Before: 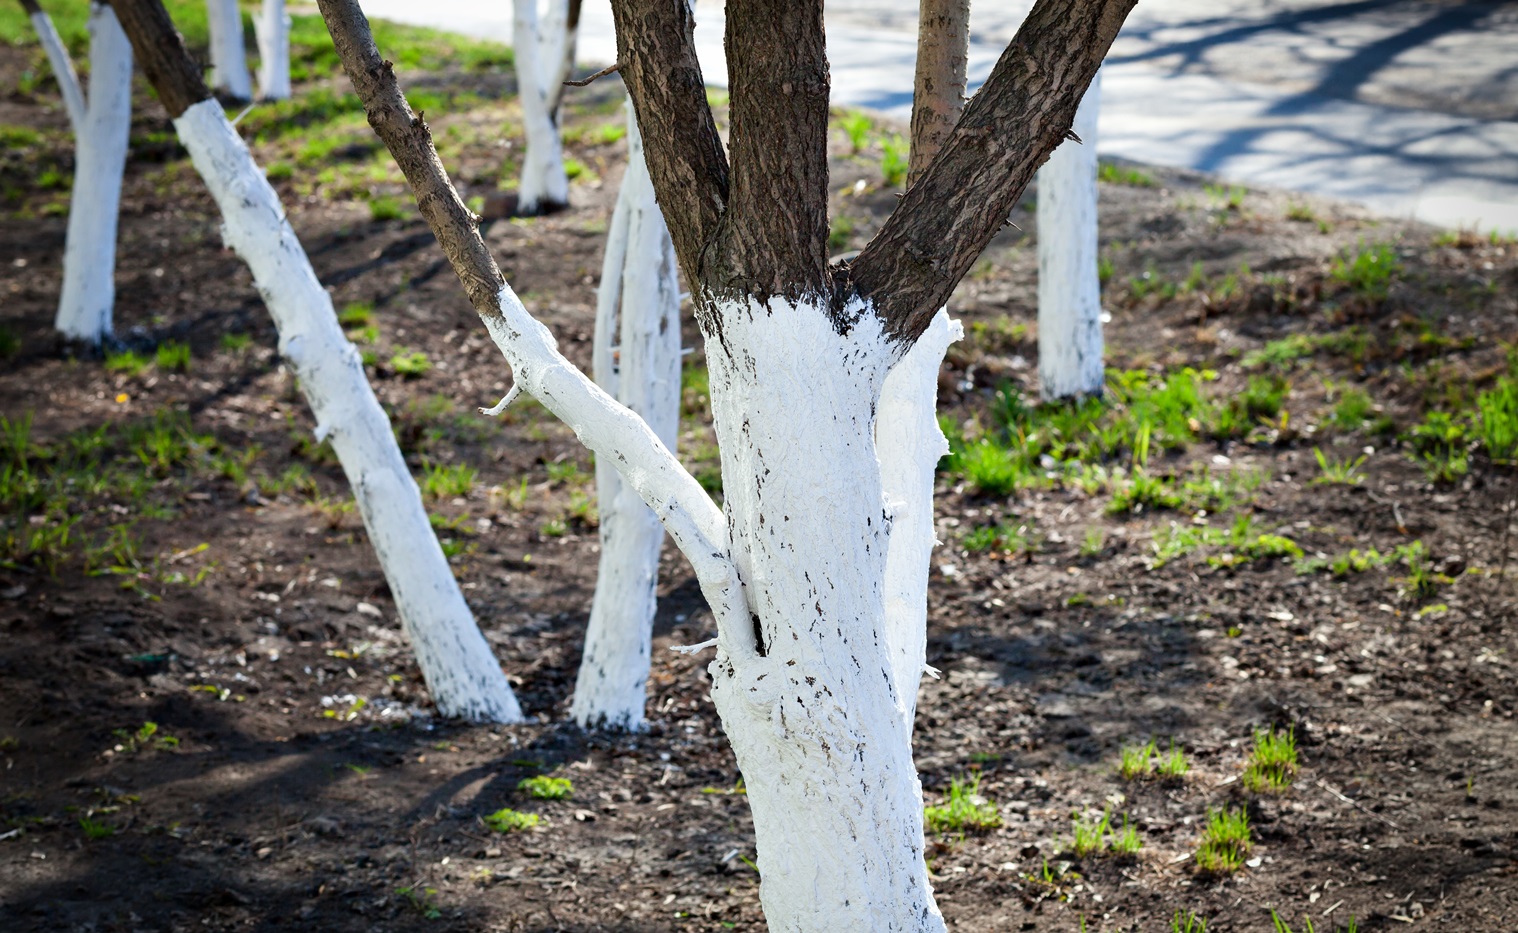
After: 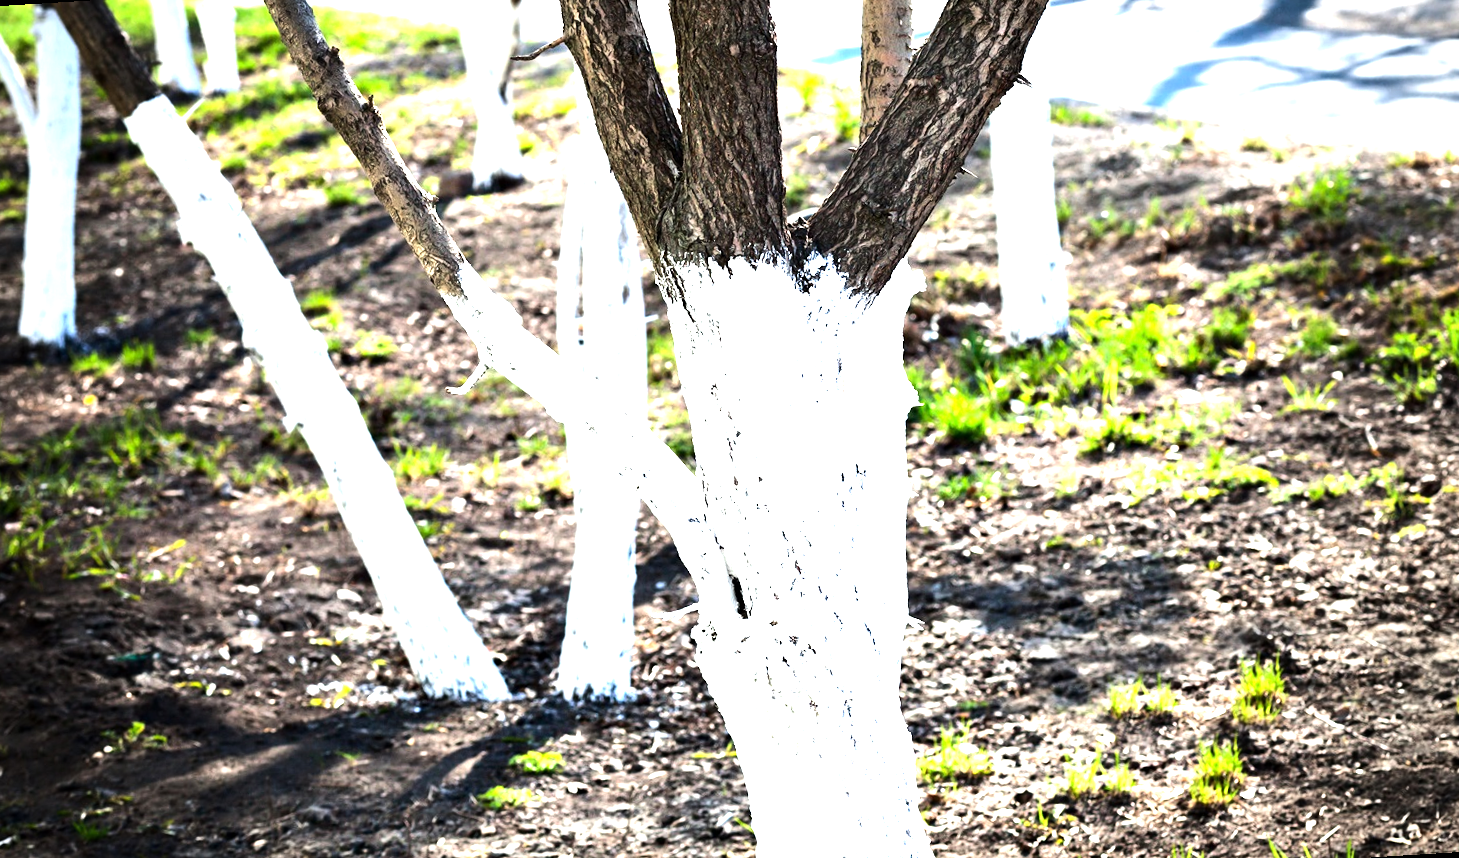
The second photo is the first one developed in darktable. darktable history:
exposure: exposure 0.935 EV, compensate highlight preservation false
tone equalizer: -8 EV -1.08 EV, -7 EV -1.01 EV, -6 EV -0.867 EV, -5 EV -0.578 EV, -3 EV 0.578 EV, -2 EV 0.867 EV, -1 EV 1.01 EV, +0 EV 1.08 EV, edges refinement/feathering 500, mask exposure compensation -1.57 EV, preserve details no
rotate and perspective: rotation -3.52°, crop left 0.036, crop right 0.964, crop top 0.081, crop bottom 0.919
